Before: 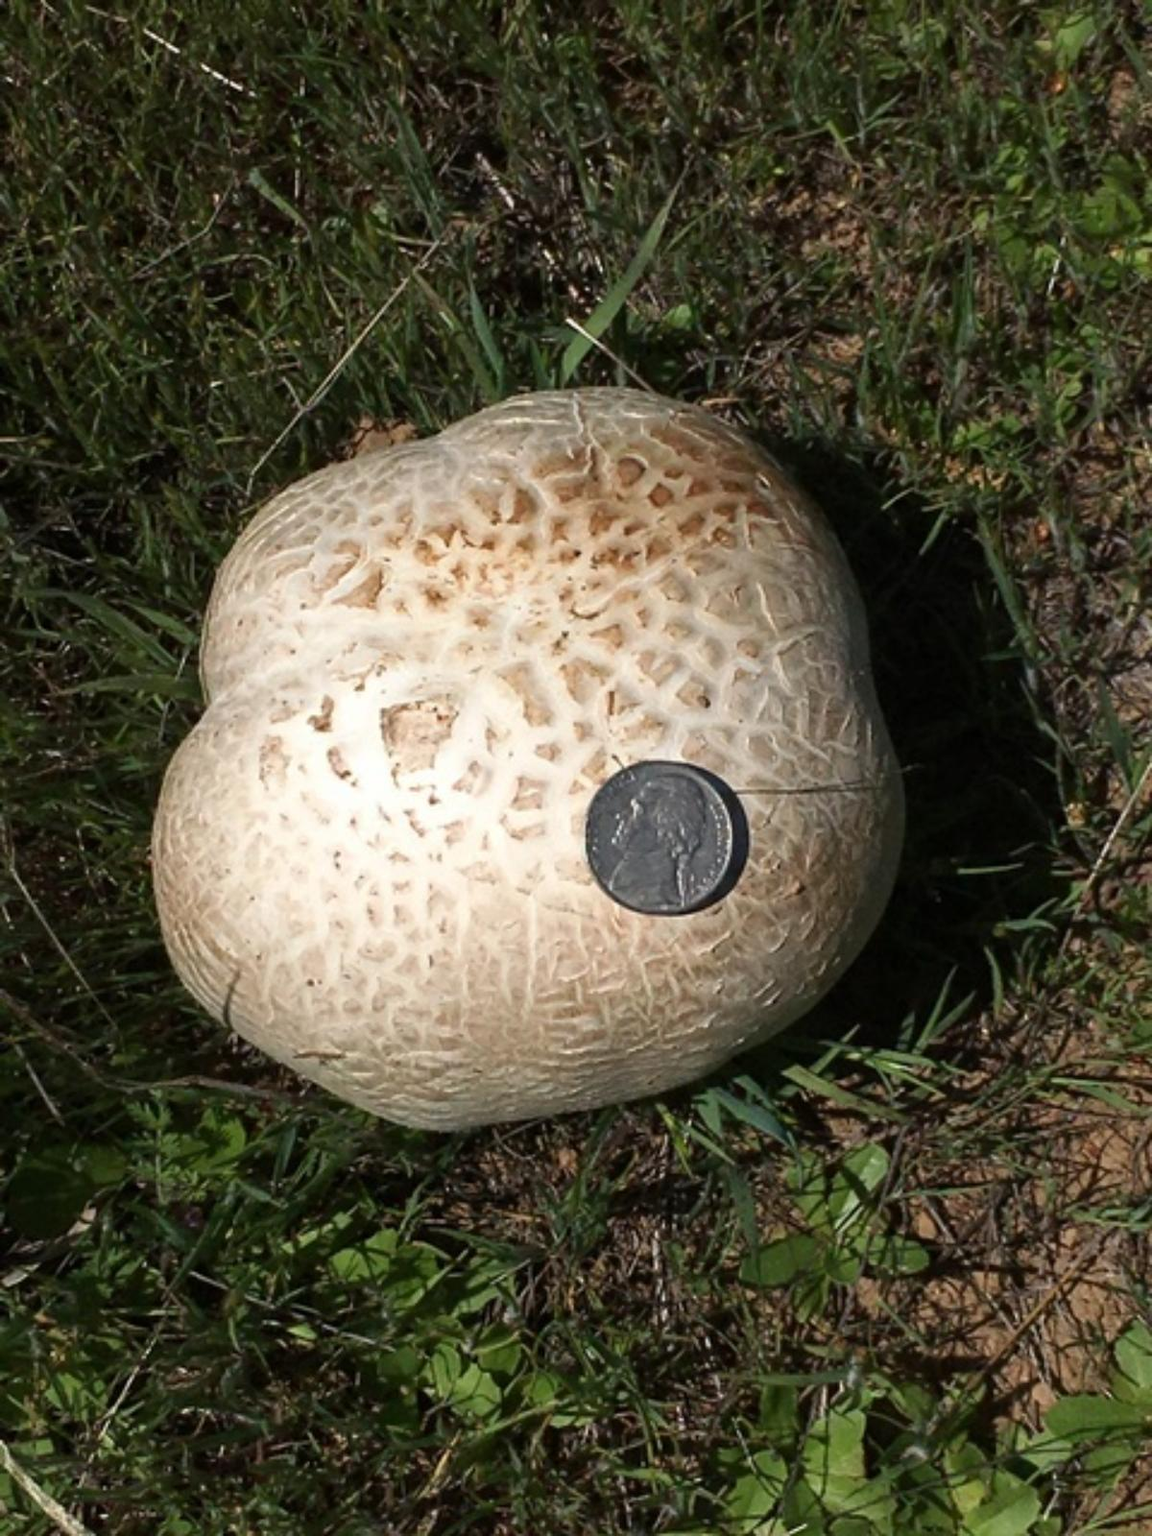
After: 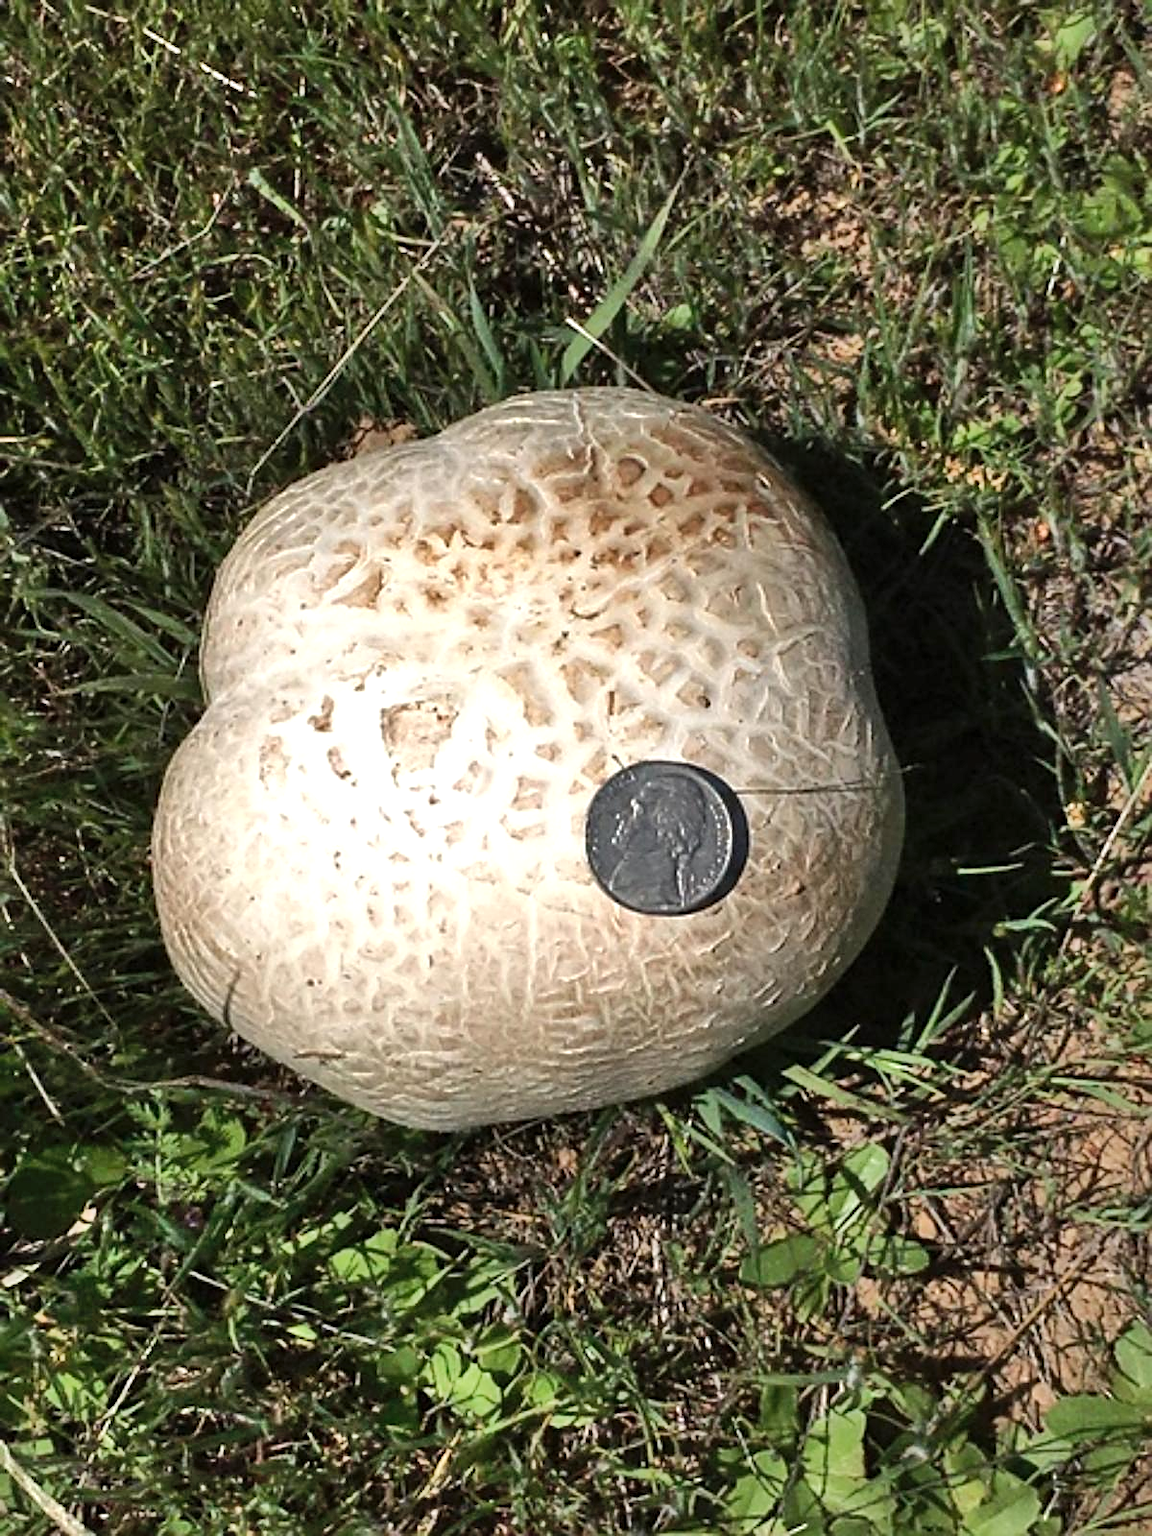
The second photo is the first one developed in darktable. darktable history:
sharpen: on, module defaults
shadows and highlights: radius 113.67, shadows 51.39, white point adjustment 9.05, highlights -4.82, soften with gaussian
